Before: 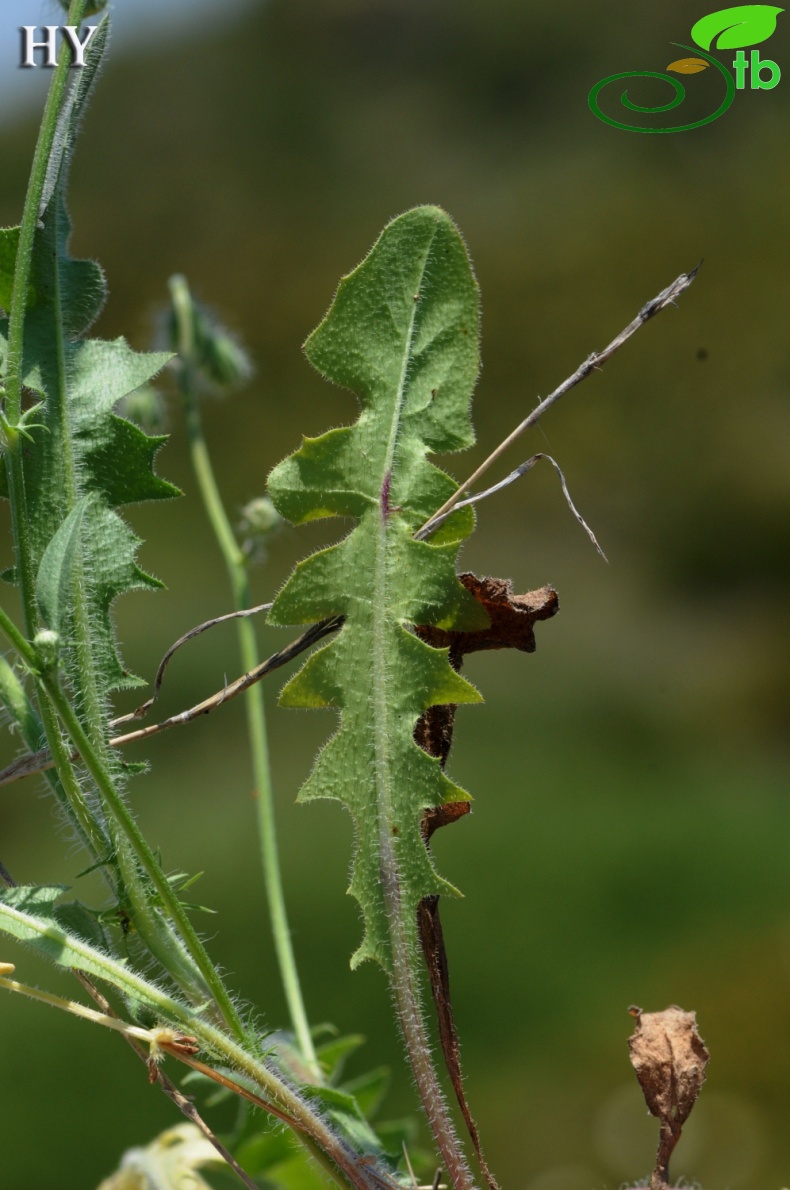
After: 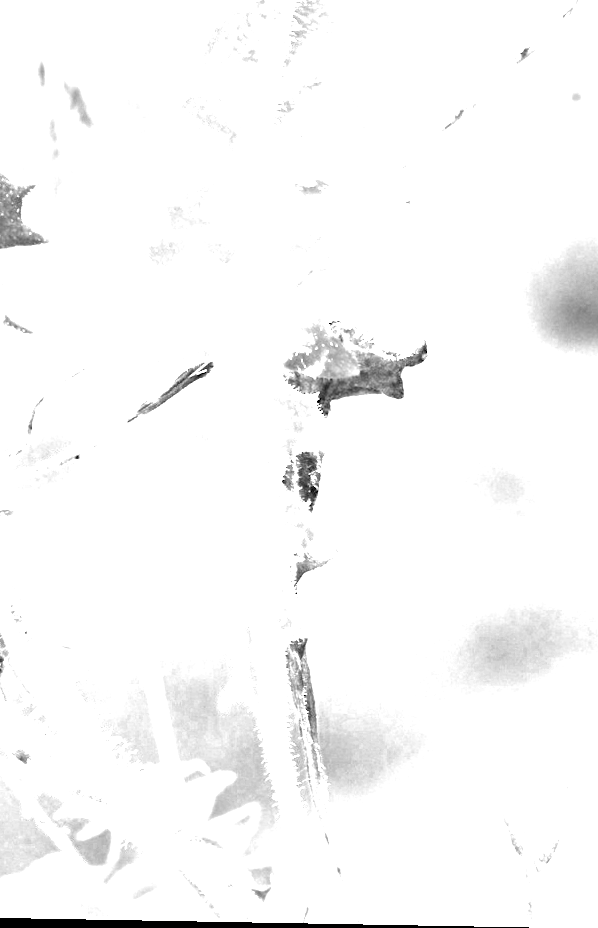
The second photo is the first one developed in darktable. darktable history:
color correction: highlights a* -0.182, highlights b* -0.124
crop: left 16.871%, top 22.857%, right 9.116%
color zones: curves: ch1 [(0, -0.014) (0.143, -0.013) (0.286, -0.013) (0.429, -0.016) (0.571, -0.019) (0.714, -0.015) (0.857, 0.002) (1, -0.014)]
white balance: red 8, blue 8
rotate and perspective: lens shift (vertical) 0.048, lens shift (horizontal) -0.024, automatic cropping off
tone equalizer: on, module defaults
exposure: exposure 0.496 EV, compensate highlight preservation false
